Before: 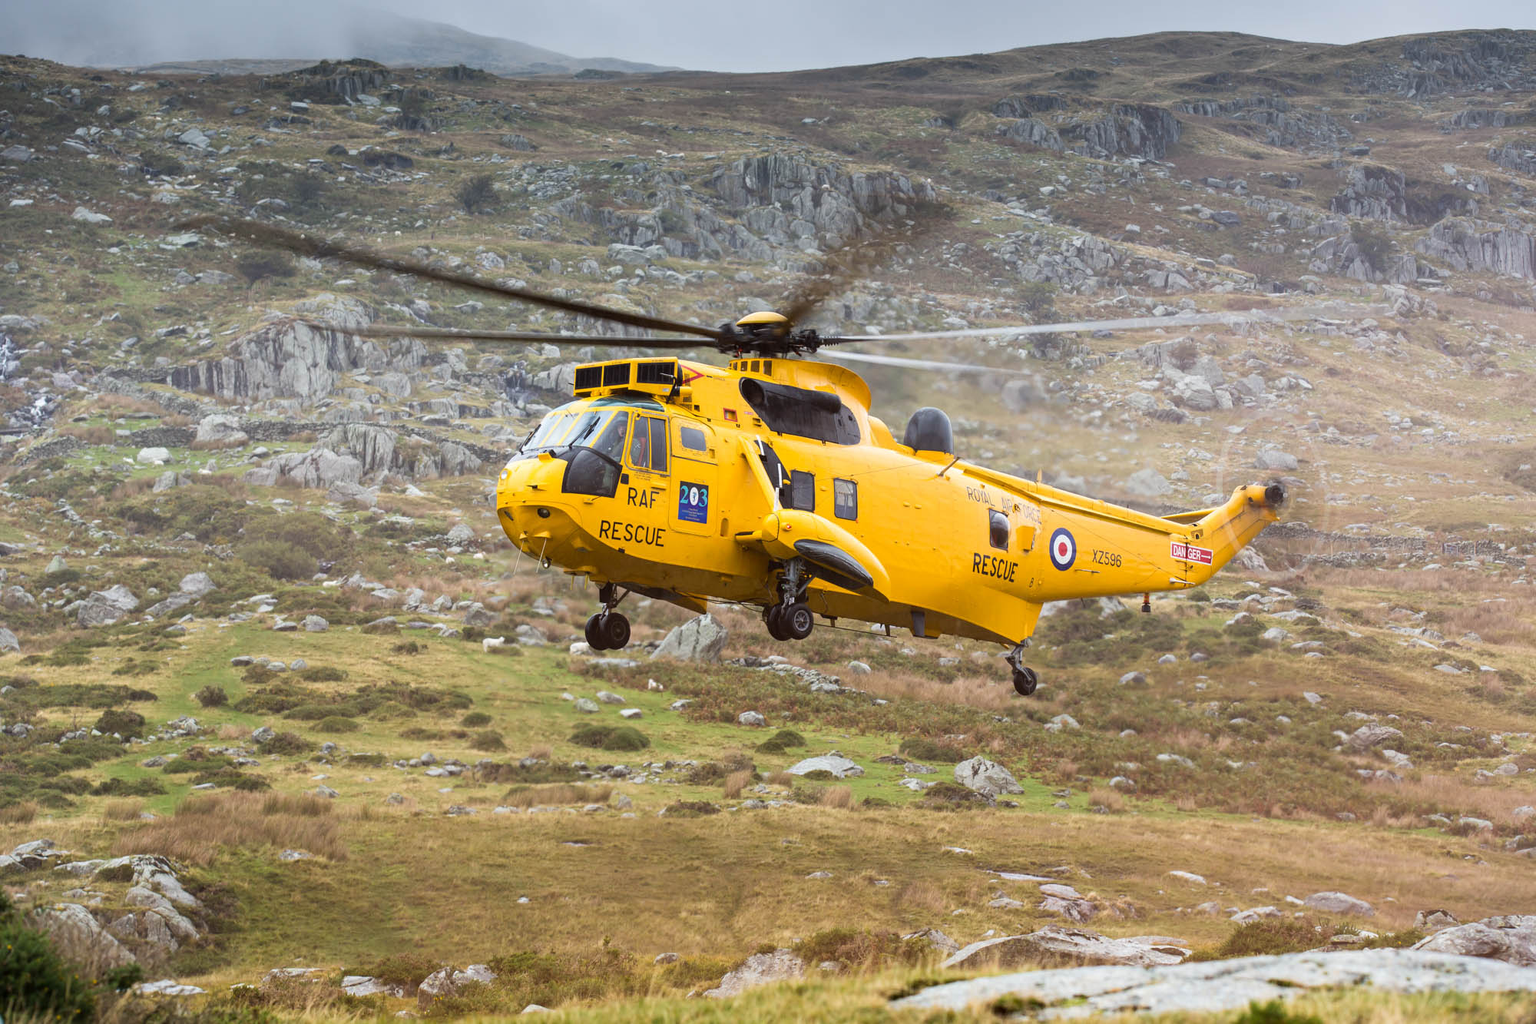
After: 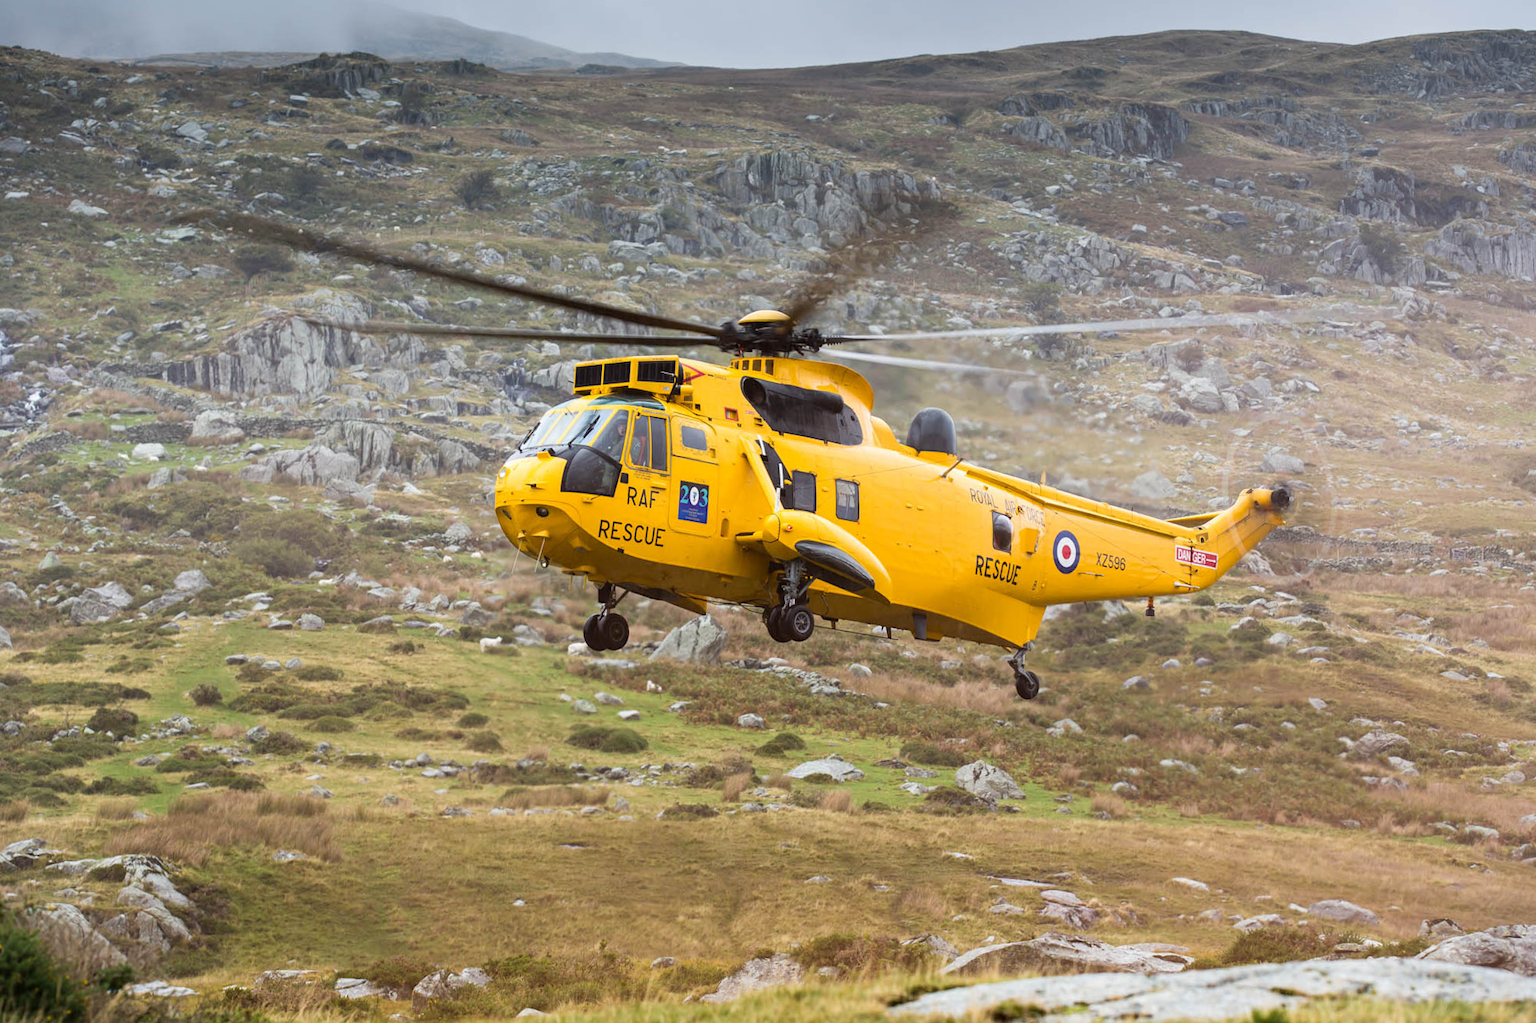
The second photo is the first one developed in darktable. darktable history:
crop and rotate: angle -0.378°
